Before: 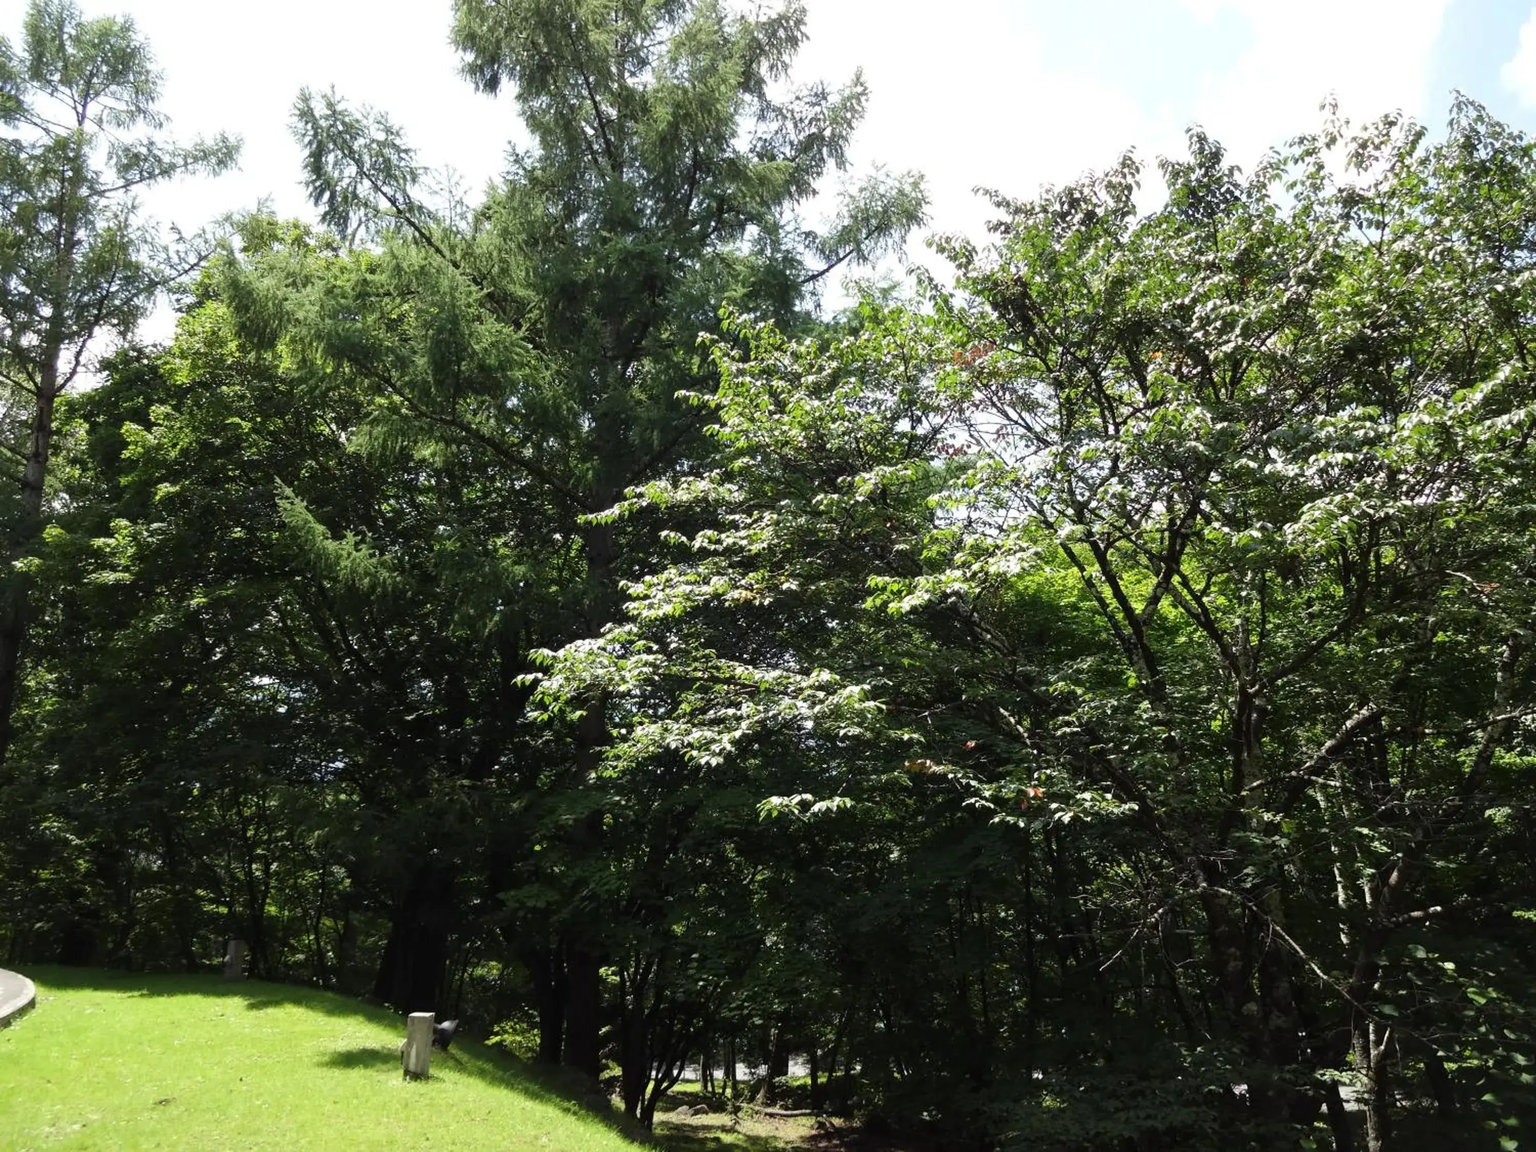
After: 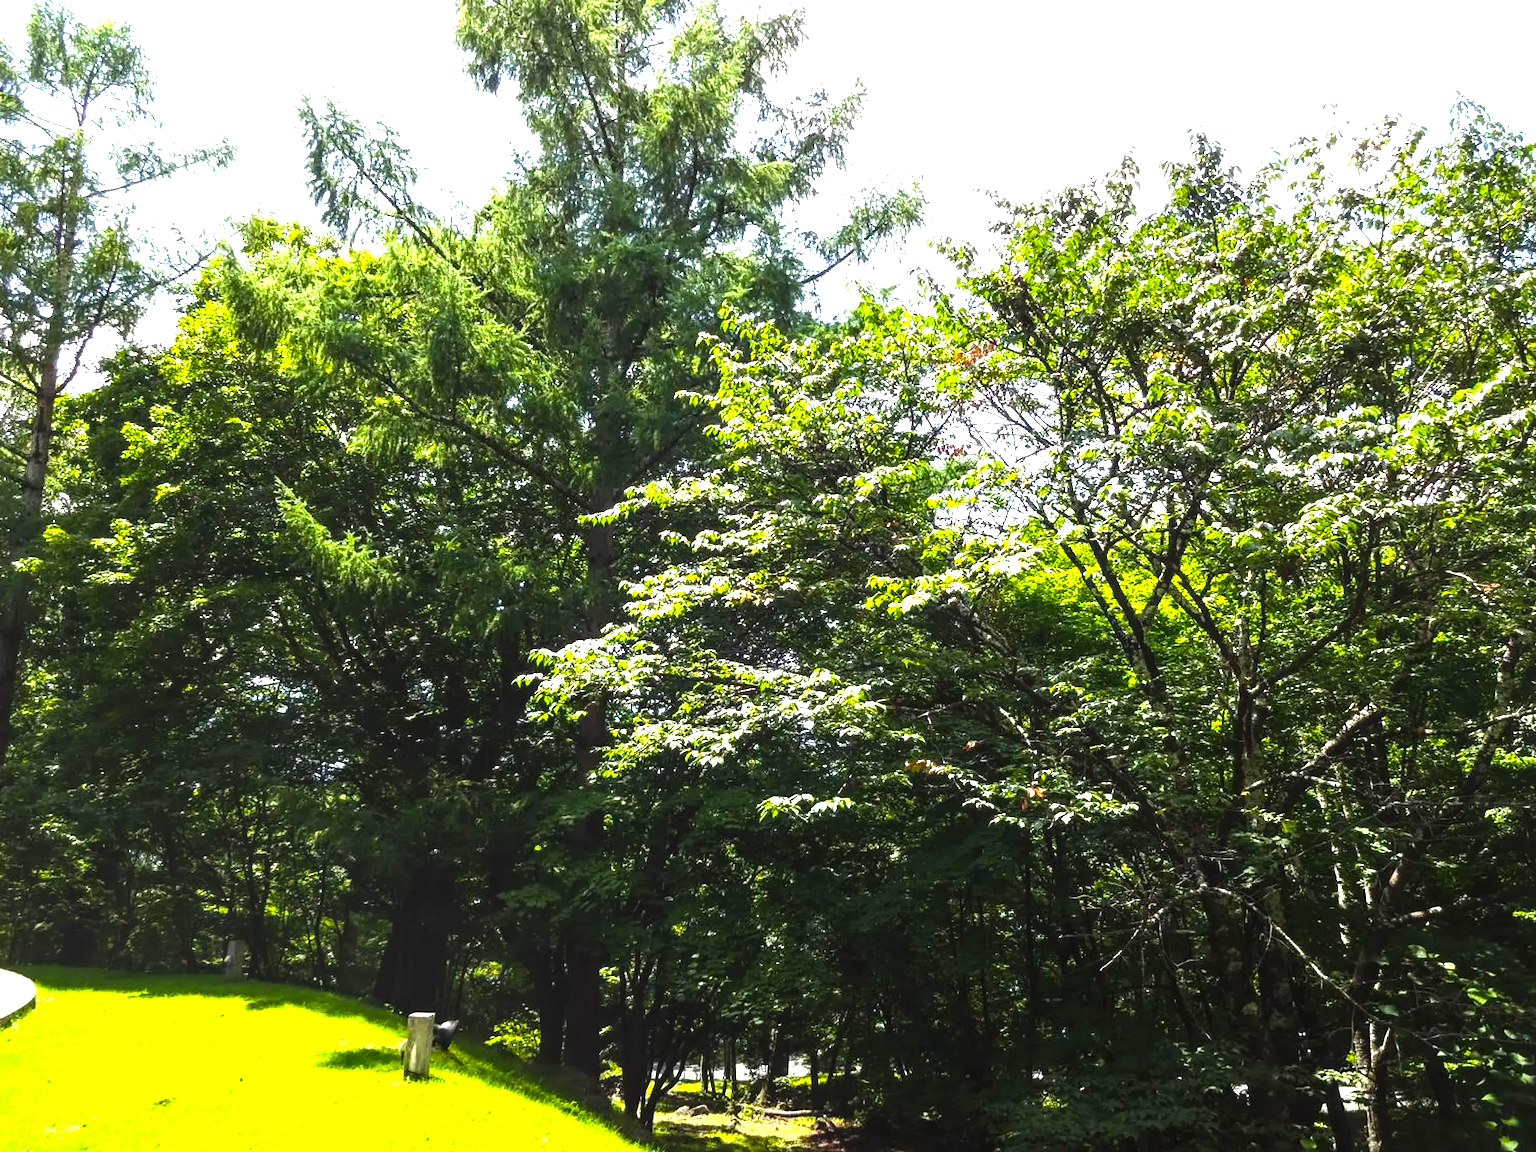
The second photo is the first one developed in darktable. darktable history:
color balance rgb: linear chroma grading › global chroma 41.71%, perceptual saturation grading › global saturation 14.816%, perceptual brilliance grading › global brilliance 19.661%, perceptual brilliance grading › shadows -39.549%
local contrast: on, module defaults
exposure: exposure 0.605 EV, compensate exposure bias true, compensate highlight preservation false
